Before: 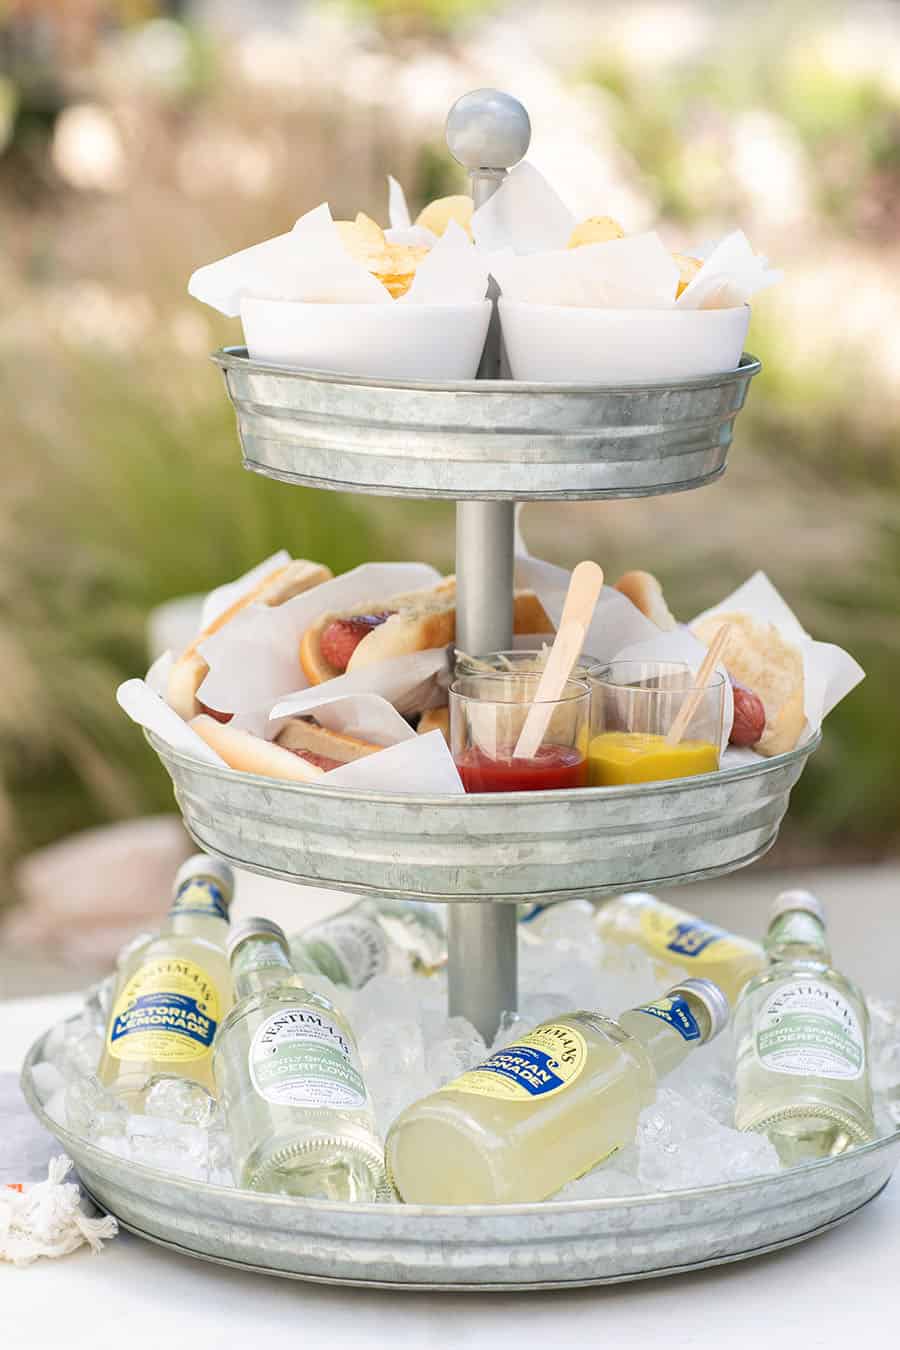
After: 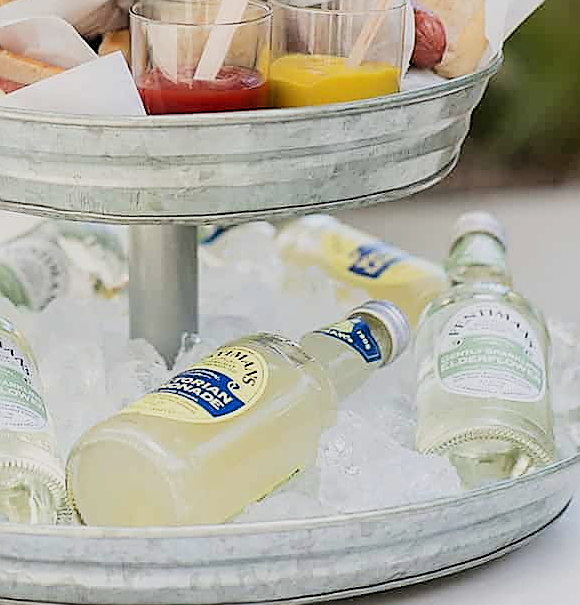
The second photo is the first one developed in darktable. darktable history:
crop and rotate: left 35.509%, top 50.238%, bottom 4.934%
filmic rgb: black relative exposure -5 EV, hardness 2.88, contrast 1.2
sharpen: radius 1.4, amount 1.25, threshold 0.7
